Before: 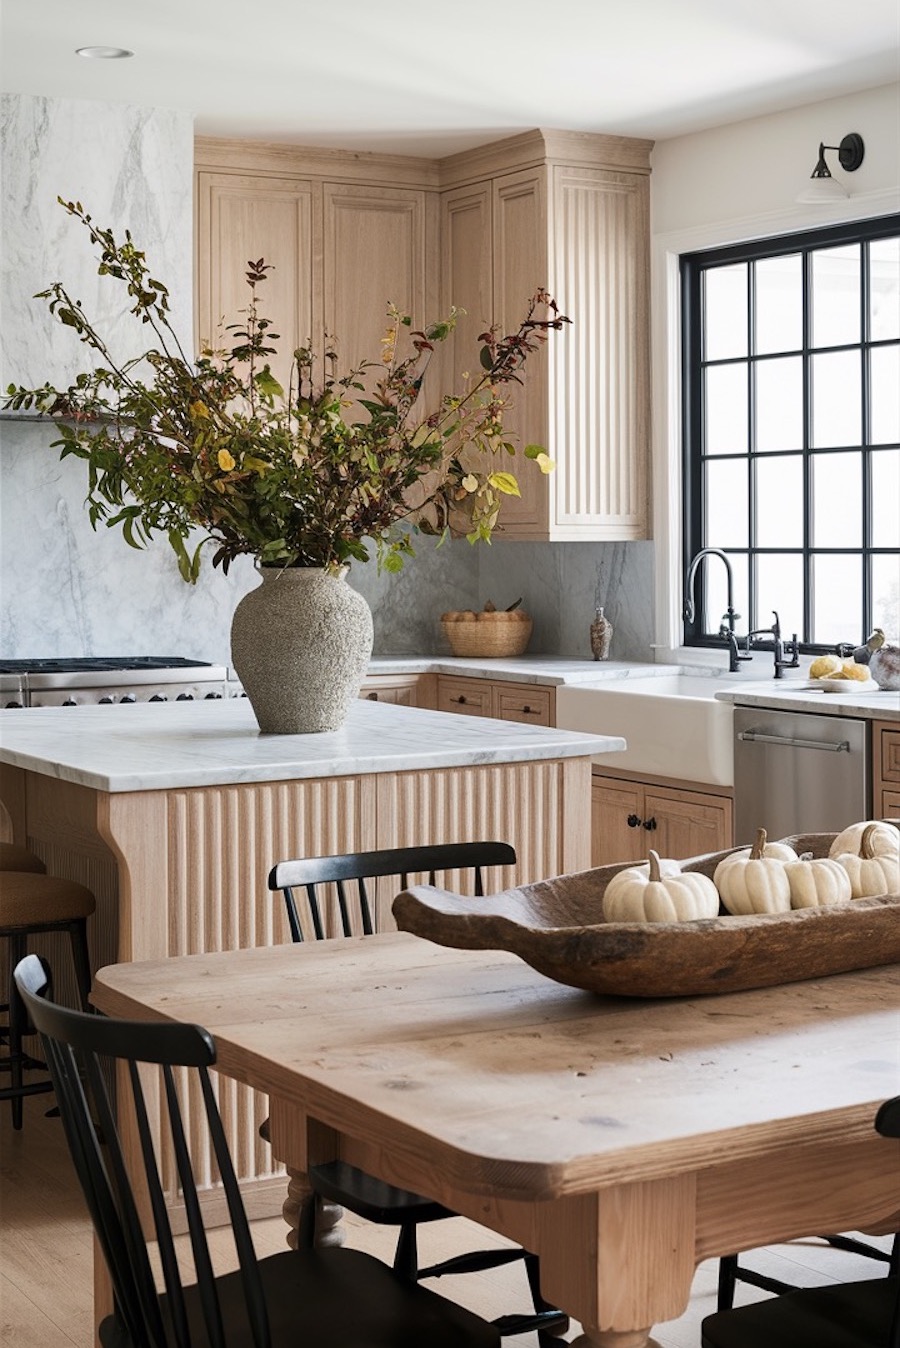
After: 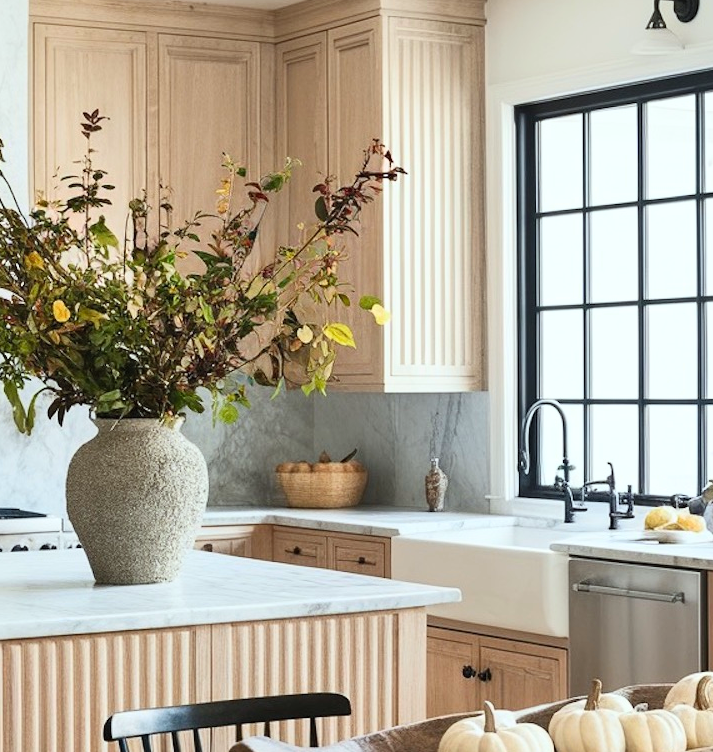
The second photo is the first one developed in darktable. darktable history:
crop: left 18.371%, top 11.125%, right 2.336%, bottom 33.023%
contrast brightness saturation: contrast 0.204, brightness 0.162, saturation 0.221
color calibration: illuminant Planckian (black body), x 0.351, y 0.353, temperature 4771.21 K
